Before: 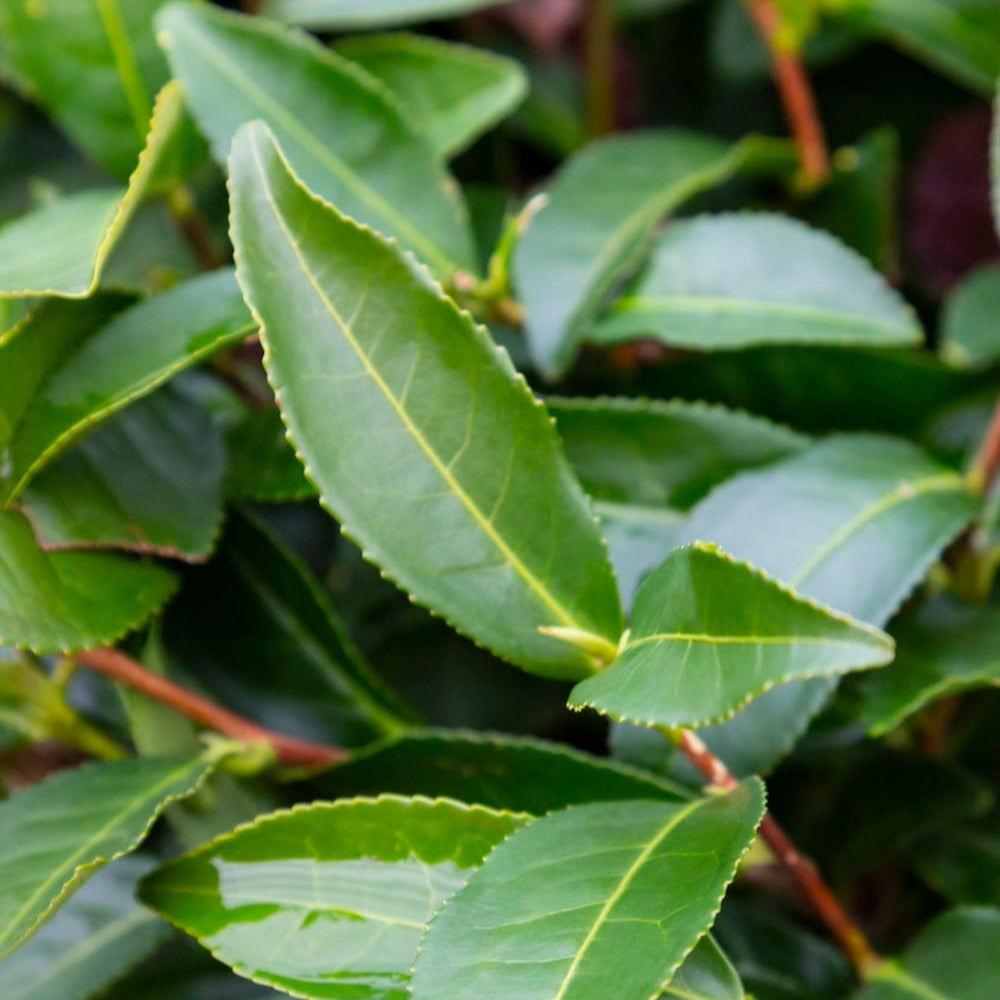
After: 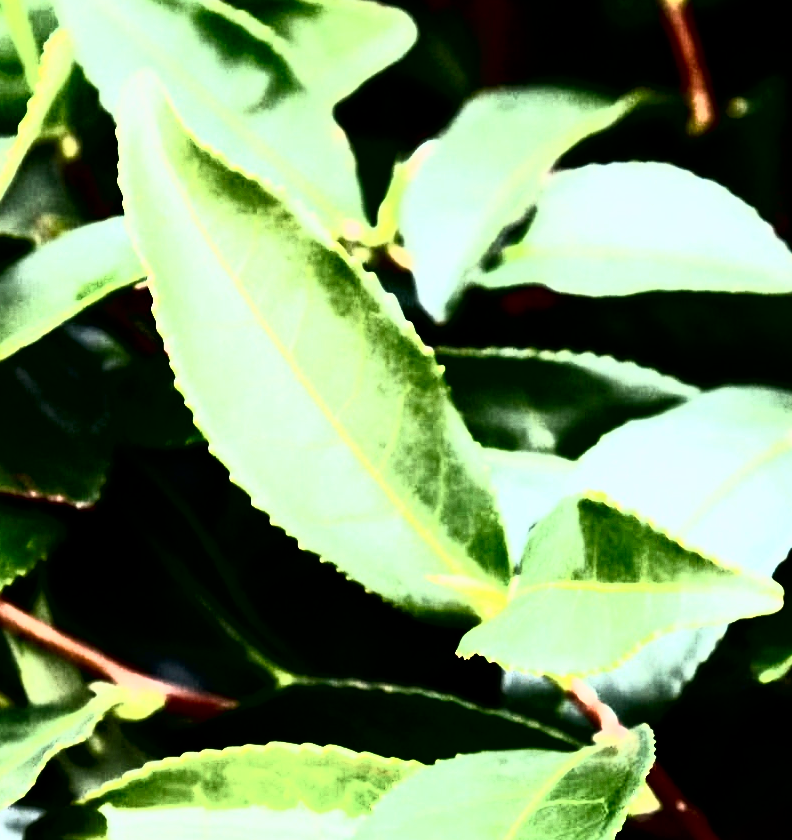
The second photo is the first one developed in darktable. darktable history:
crop: left 11.185%, top 5.288%, right 9.58%, bottom 10.624%
tone equalizer: -8 EV -0.714 EV, -7 EV -0.738 EV, -6 EV -0.584 EV, -5 EV -0.379 EV, -3 EV 0.37 EV, -2 EV 0.6 EV, -1 EV 0.682 EV, +0 EV 0.78 EV, edges refinement/feathering 500, mask exposure compensation -1.57 EV, preserve details no
tone curve: curves: ch0 [(0, 0) (0.003, 0.001) (0.011, 0.003) (0.025, 0.003) (0.044, 0.003) (0.069, 0.003) (0.1, 0.006) (0.136, 0.007) (0.177, 0.009) (0.224, 0.007) (0.277, 0.026) (0.335, 0.126) (0.399, 0.254) (0.468, 0.493) (0.543, 0.892) (0.623, 0.984) (0.709, 0.979) (0.801, 0.979) (0.898, 0.982) (1, 1)], color space Lab, independent channels, preserve colors none
filmic rgb: black relative exposure -7.65 EV, white relative exposure 4.56 EV, threshold 5.96 EV, hardness 3.61, enable highlight reconstruction true
